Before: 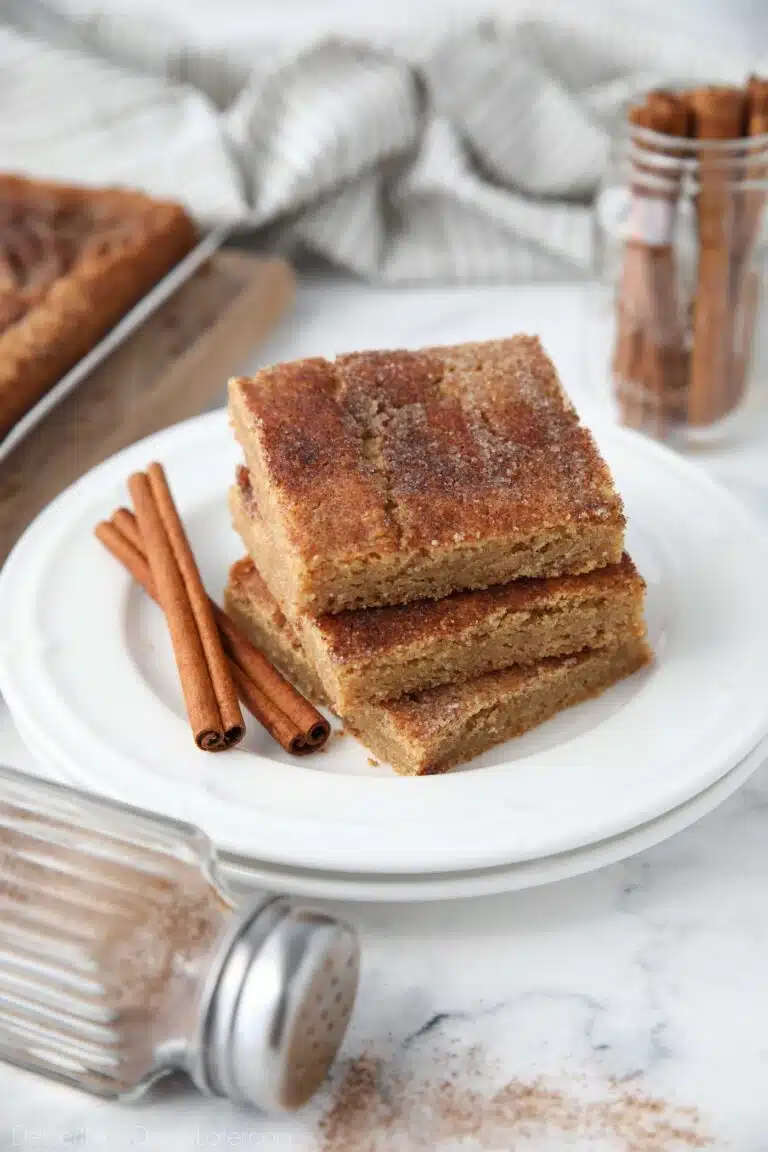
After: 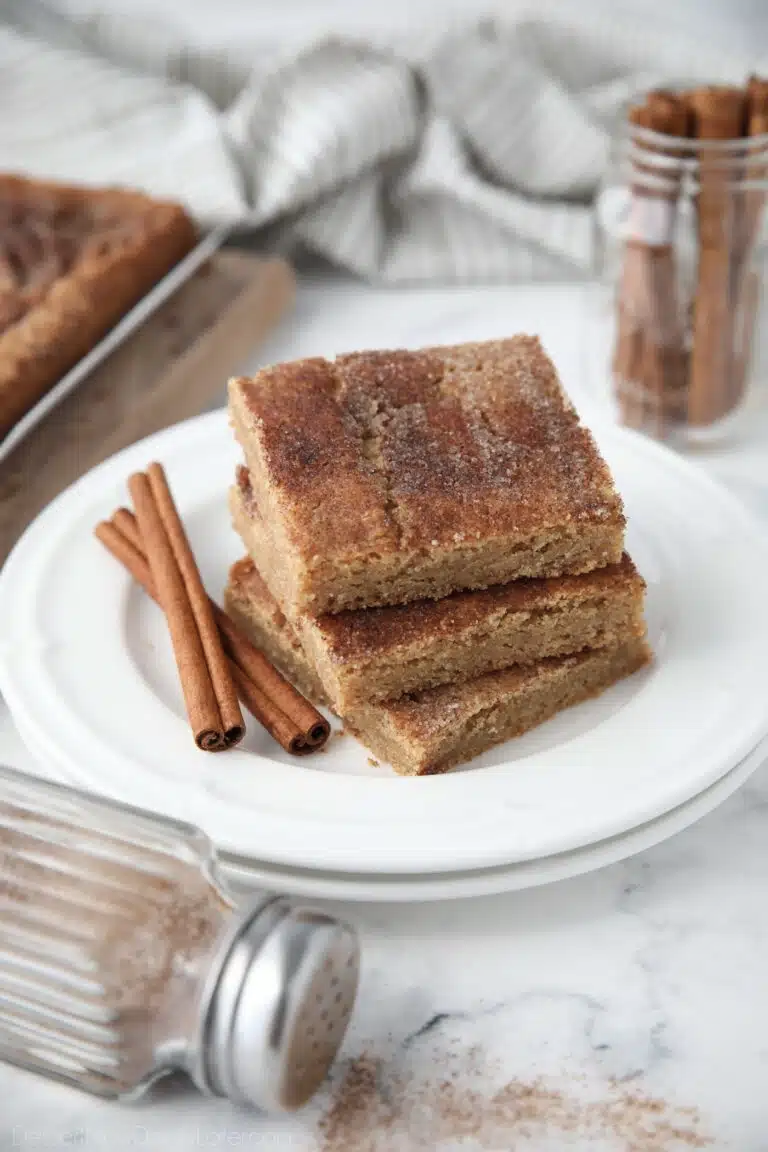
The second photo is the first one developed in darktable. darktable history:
contrast brightness saturation: saturation -0.17
vignetting: brightness -0.233, saturation 0.141
